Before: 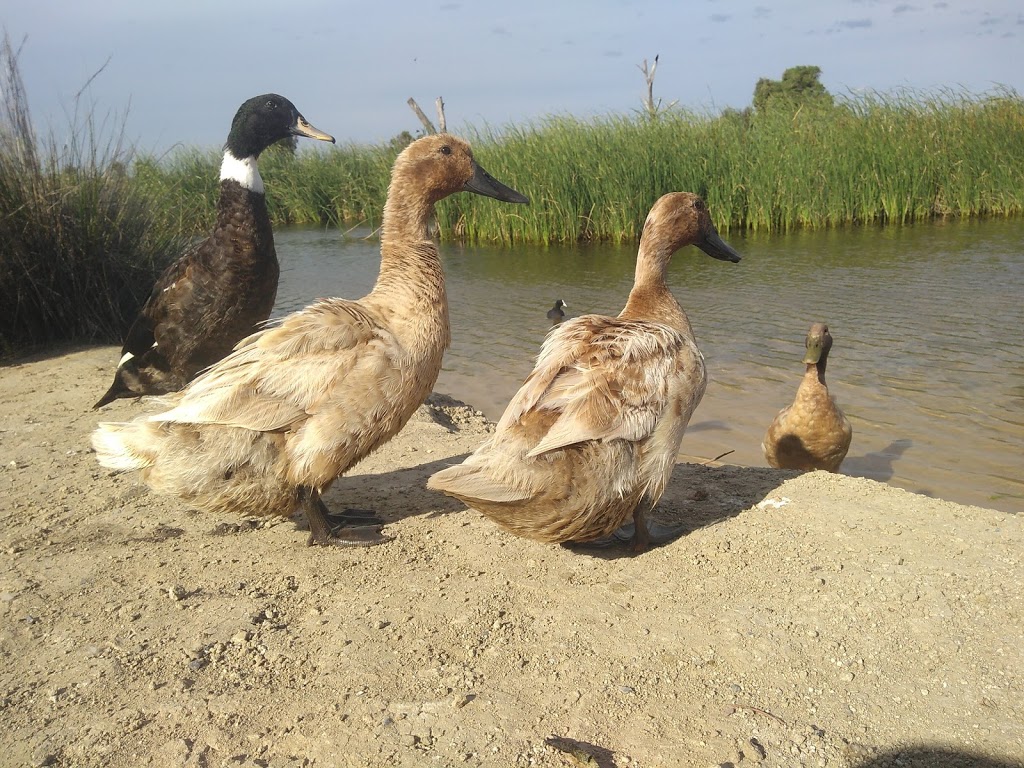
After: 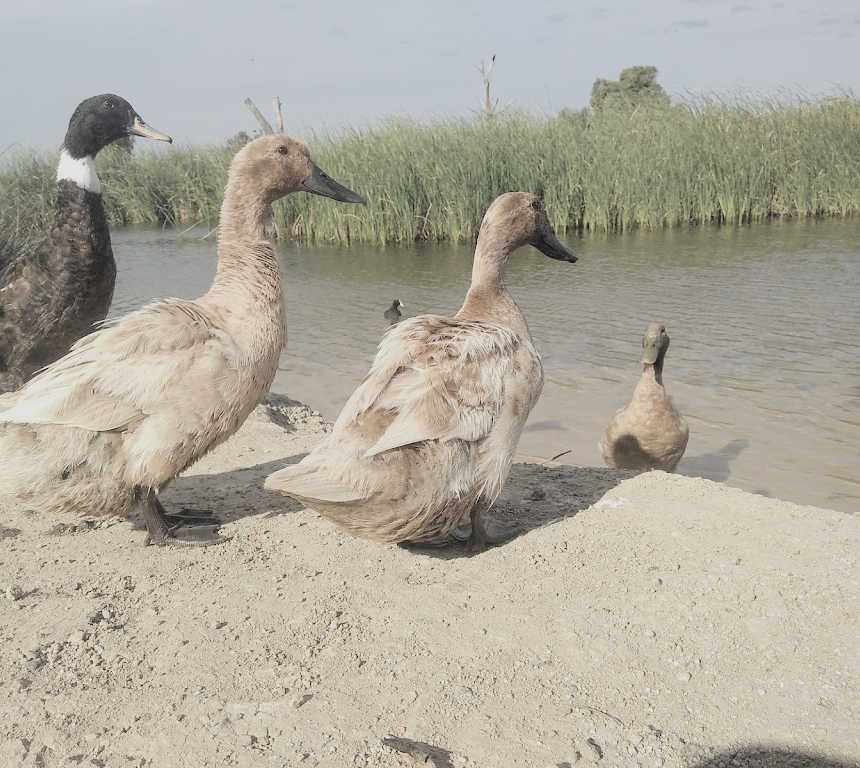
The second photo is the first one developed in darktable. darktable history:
contrast brightness saturation: brightness 0.187, saturation -0.5
crop: left 15.991%
filmic rgb: black relative exposure -7.65 EV, white relative exposure 4.56 EV, hardness 3.61, contrast 0.985
exposure: black level correction 0.001, exposure 0.139 EV, compensate exposure bias true, compensate highlight preservation false
